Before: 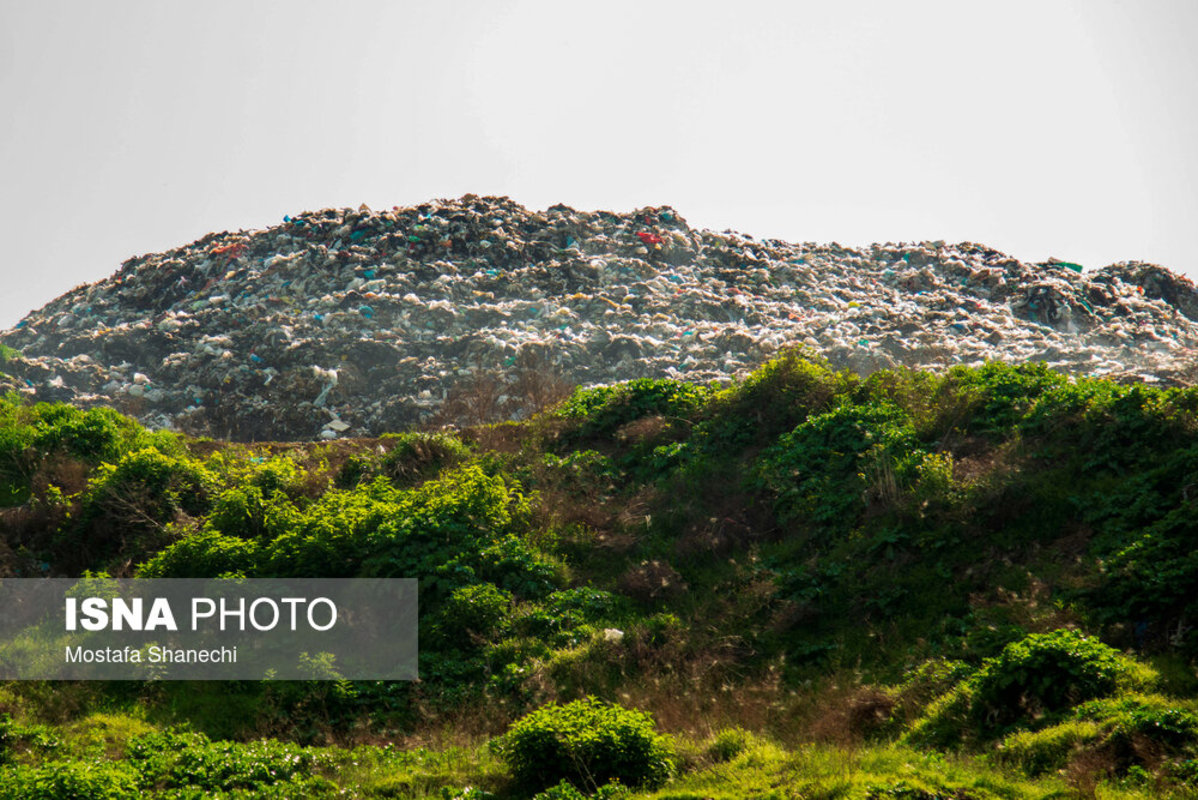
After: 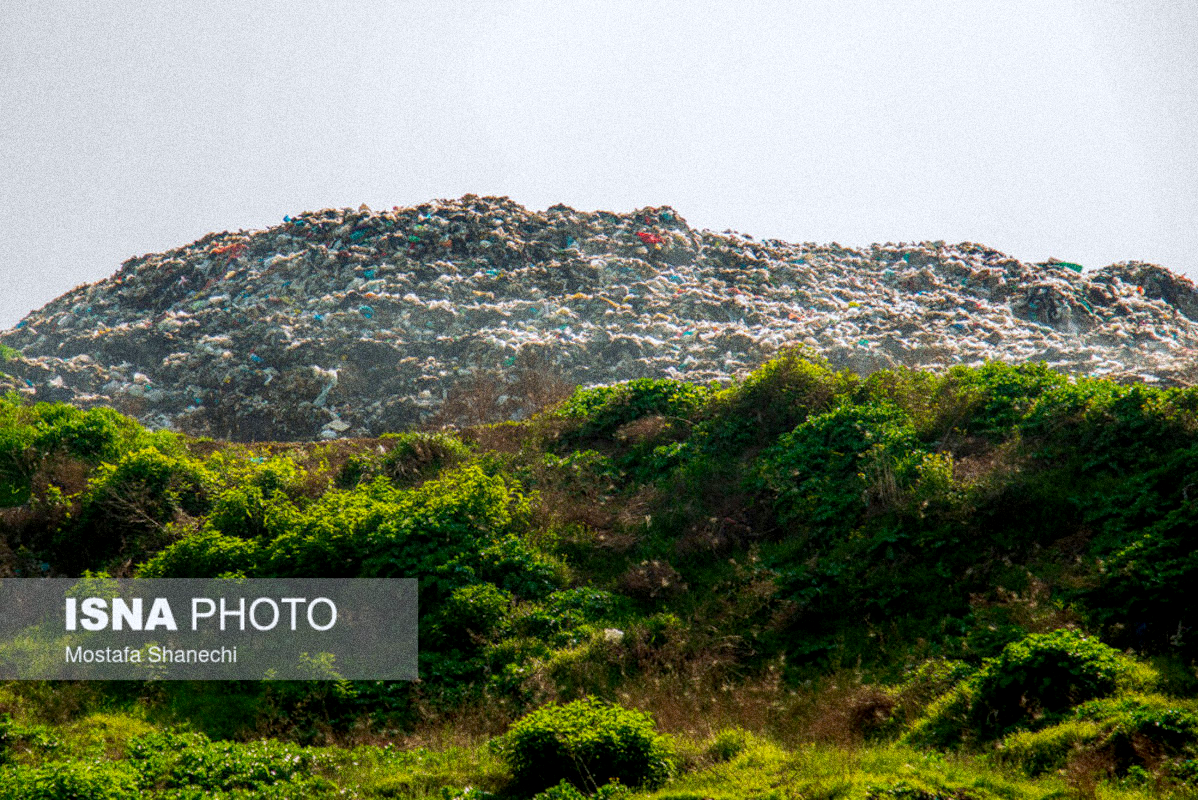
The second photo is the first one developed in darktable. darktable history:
grain: coarseness 14.49 ISO, strength 48.04%, mid-tones bias 35%
white balance: red 0.98, blue 1.034
local contrast: detail 110%
contrast equalizer: y [[0.5, 0.488, 0.462, 0.461, 0.491, 0.5], [0.5 ×6], [0.5 ×6], [0 ×6], [0 ×6]]
exposure: black level correction 0.007, exposure 0.159 EV, compensate highlight preservation false
